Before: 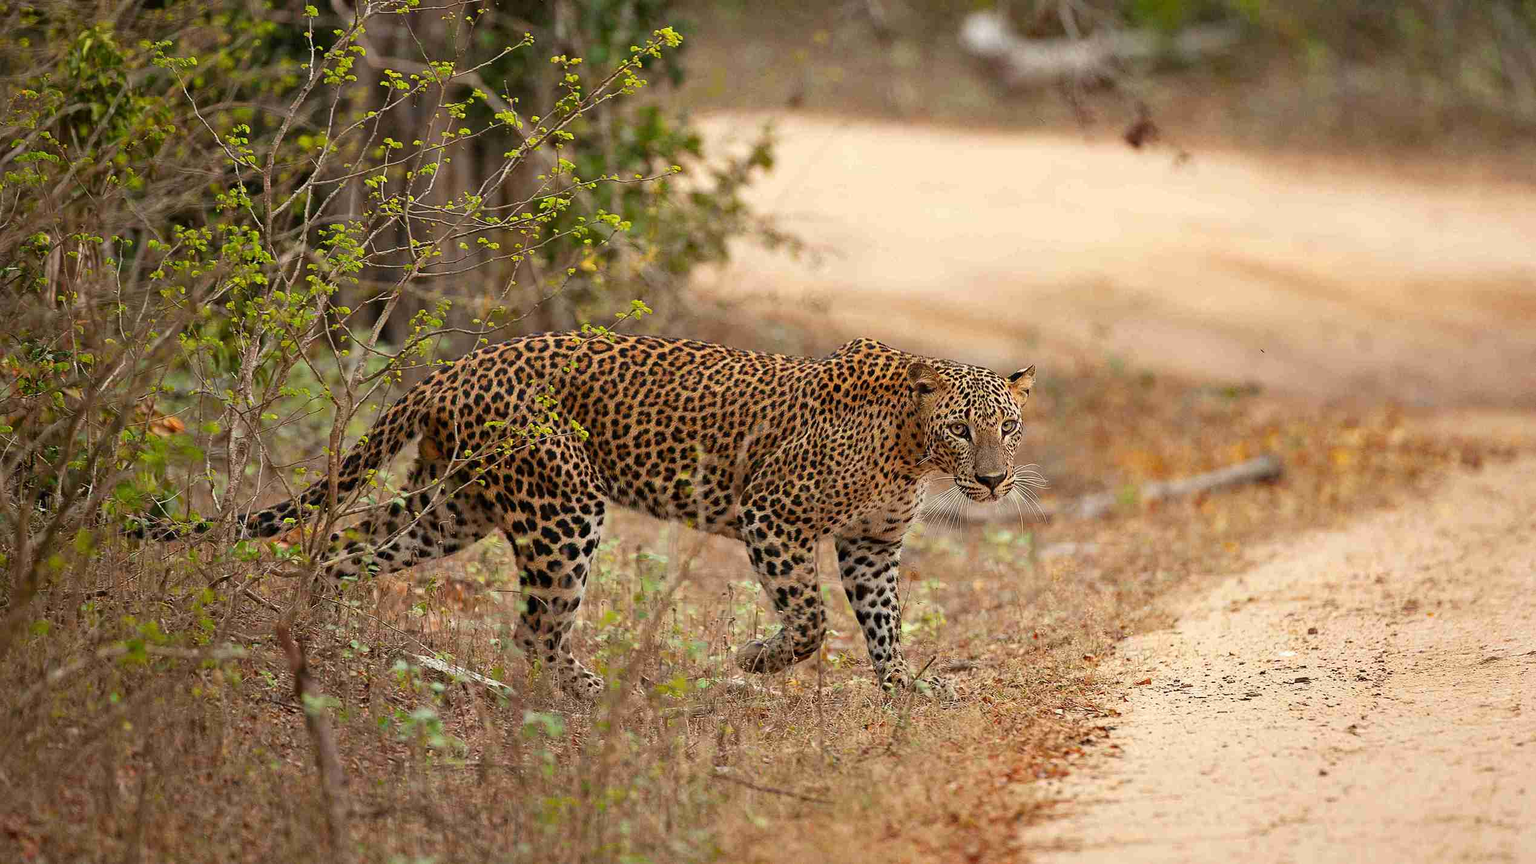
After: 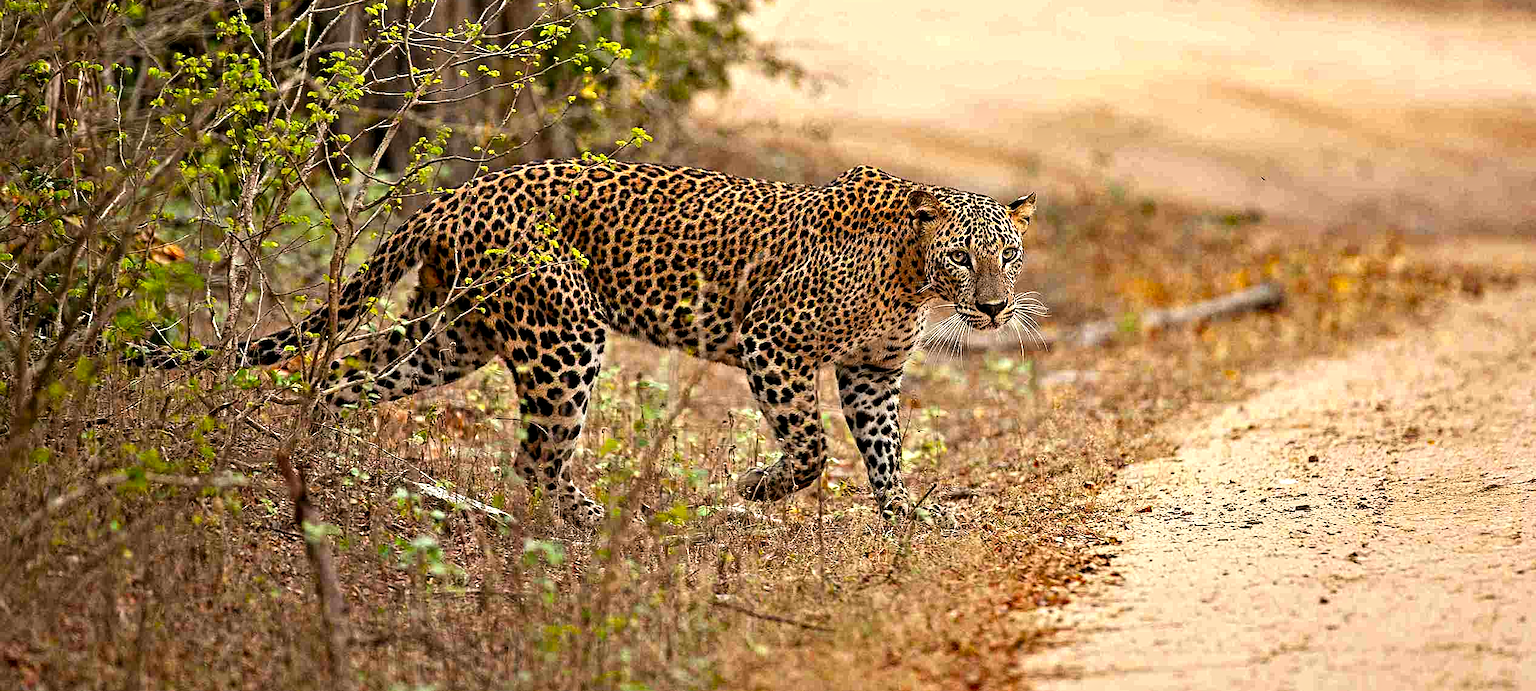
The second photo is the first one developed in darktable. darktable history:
color balance: contrast 6.48%, output saturation 113.3%
crop and rotate: top 19.998%
contrast equalizer: octaves 7, y [[0.5, 0.542, 0.583, 0.625, 0.667, 0.708], [0.5 ×6], [0.5 ×6], [0 ×6], [0 ×6]]
